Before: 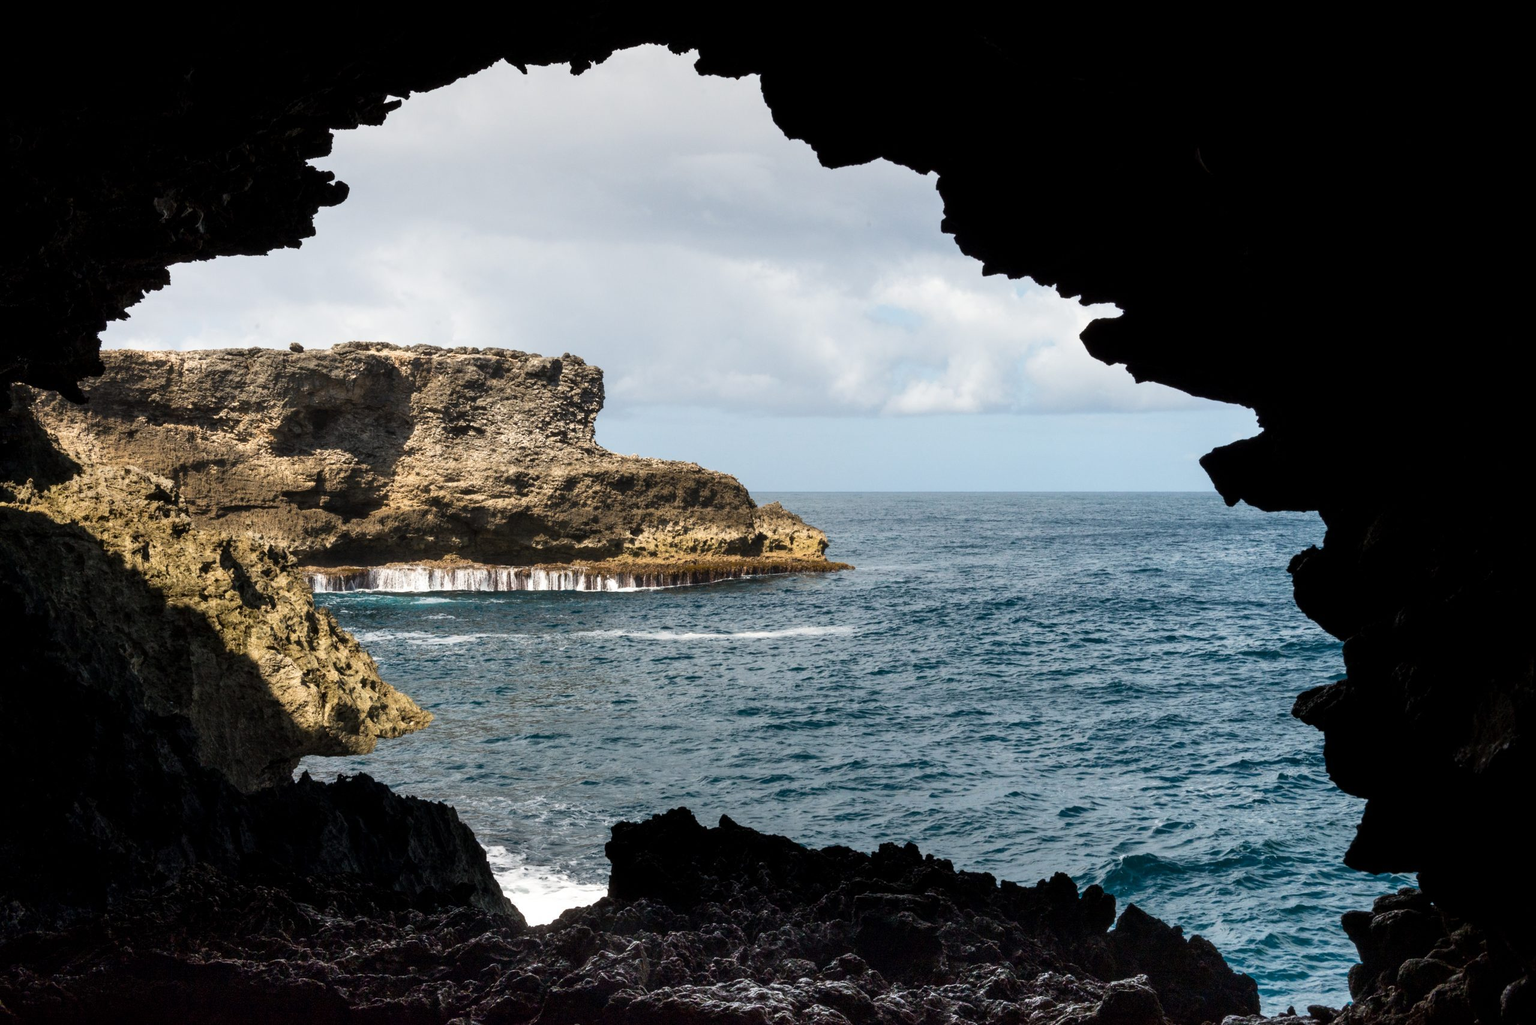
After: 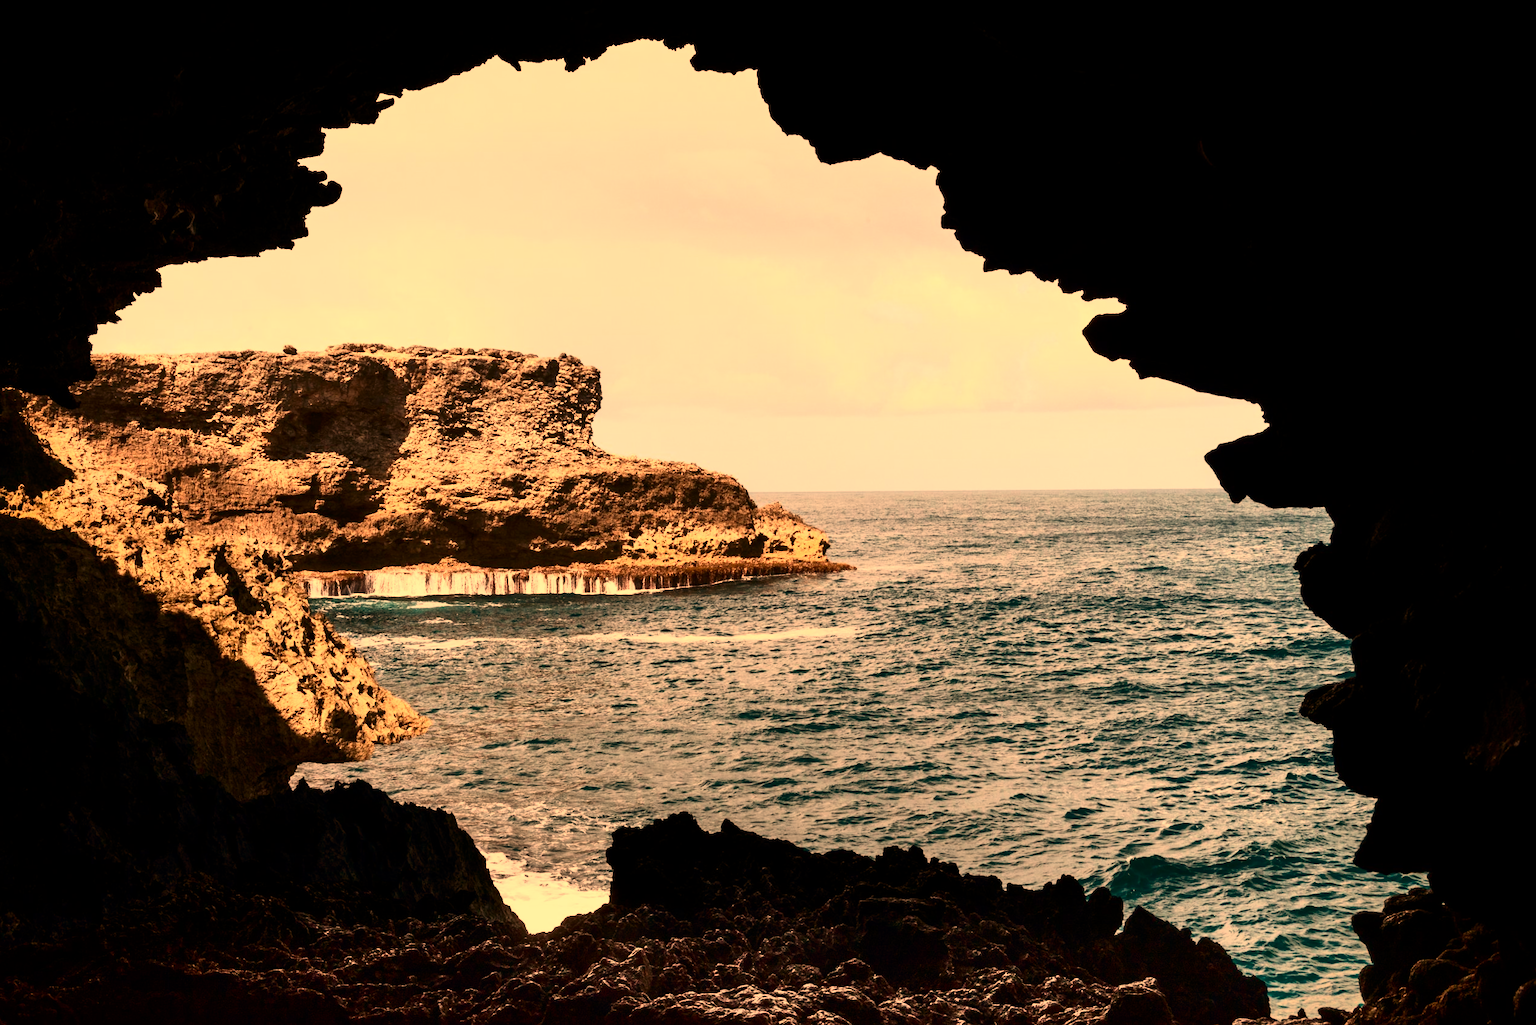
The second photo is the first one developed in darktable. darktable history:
rotate and perspective: rotation -0.45°, automatic cropping original format, crop left 0.008, crop right 0.992, crop top 0.012, crop bottom 0.988
contrast brightness saturation: contrast 0.28
vignetting: fall-off start 88.53%, fall-off radius 44.2%, saturation 0.376, width/height ratio 1.161
white balance: red 1.467, blue 0.684
tone equalizer: on, module defaults
